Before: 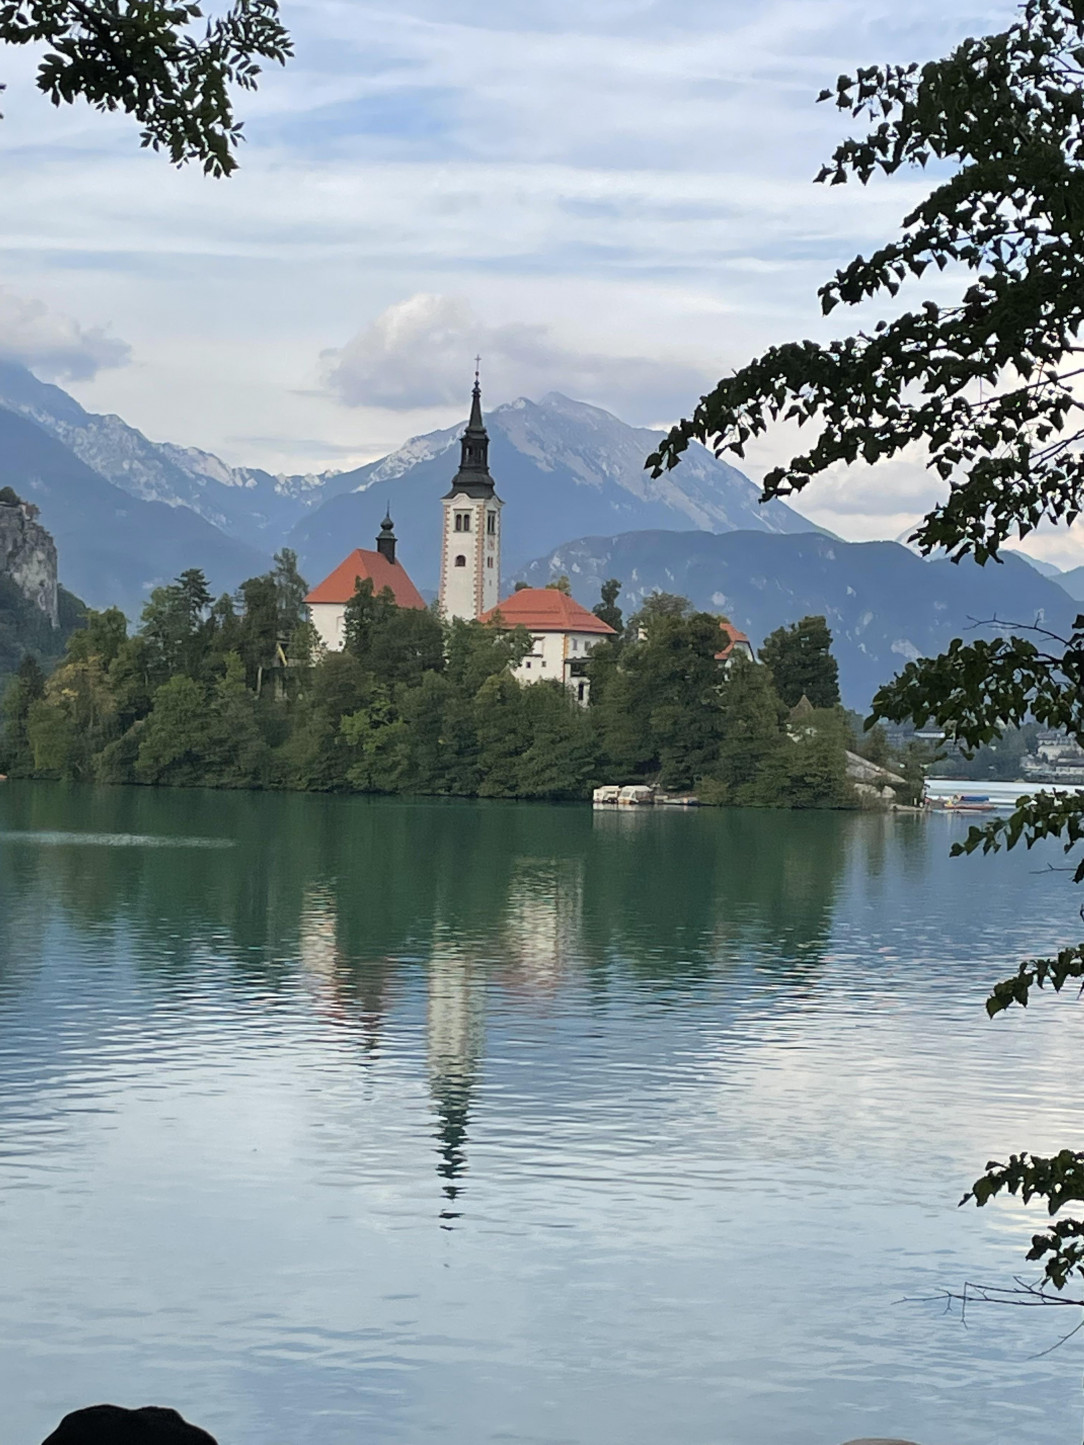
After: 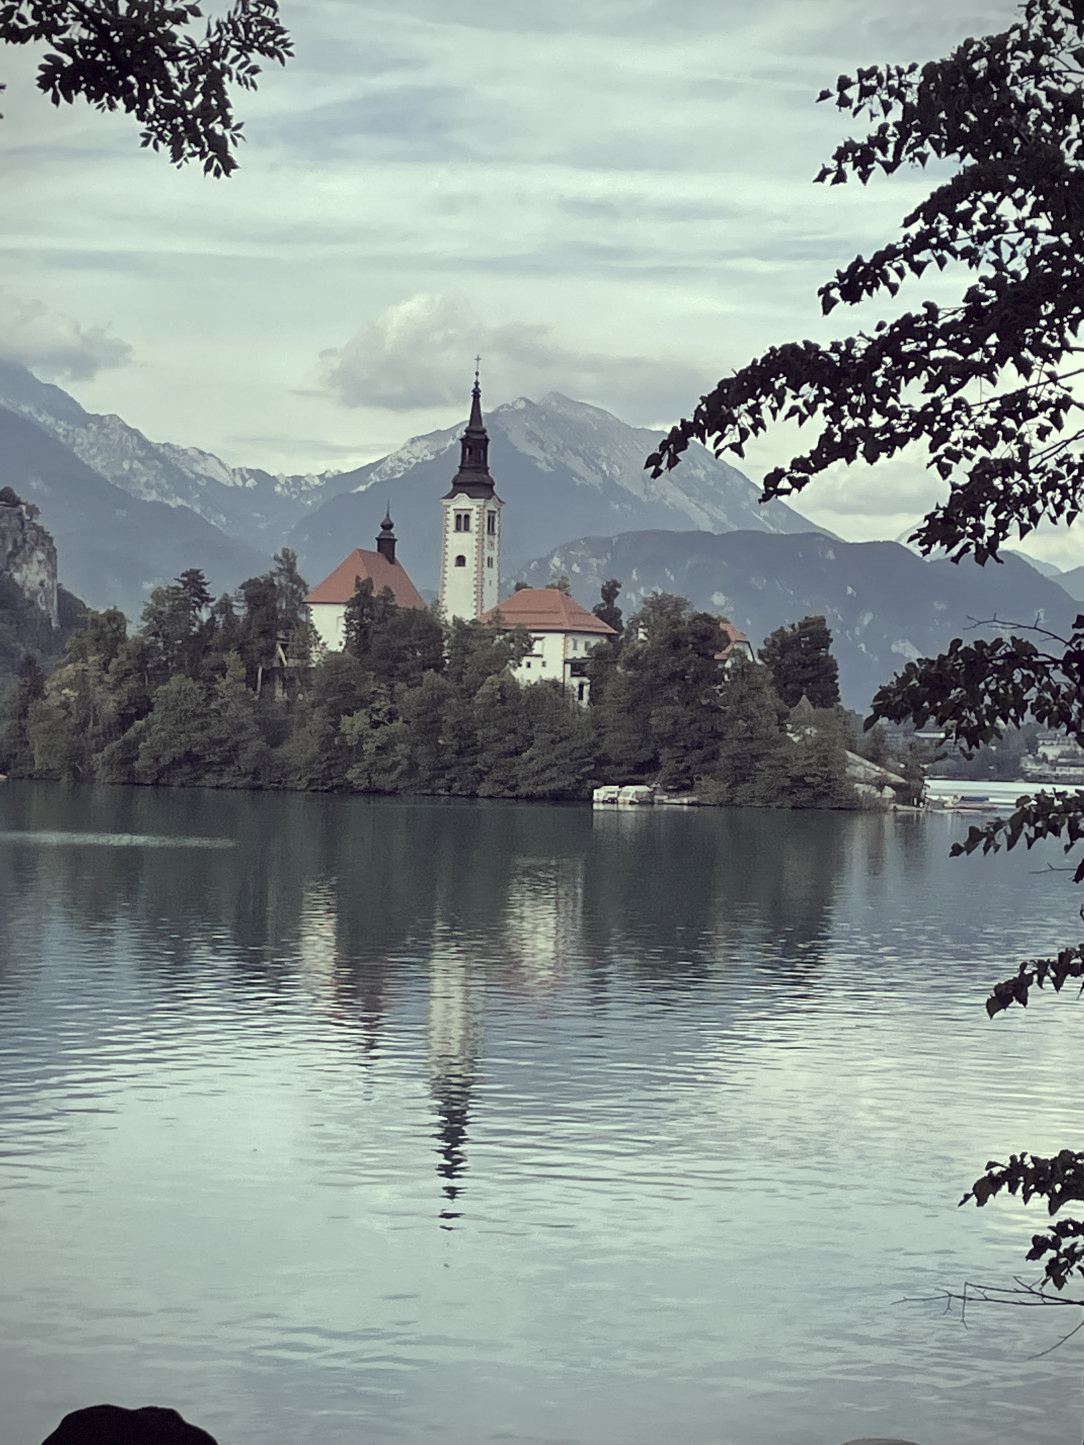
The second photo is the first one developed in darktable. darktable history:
color correction: highlights a* -20.47, highlights b* 20.81, shadows a* 19.52, shadows b* -20.46, saturation 0.463
local contrast: mode bilateral grid, contrast 20, coarseness 49, detail 119%, midtone range 0.2
vignetting: fall-off radius 60.88%, dithering 8-bit output, unbound false
